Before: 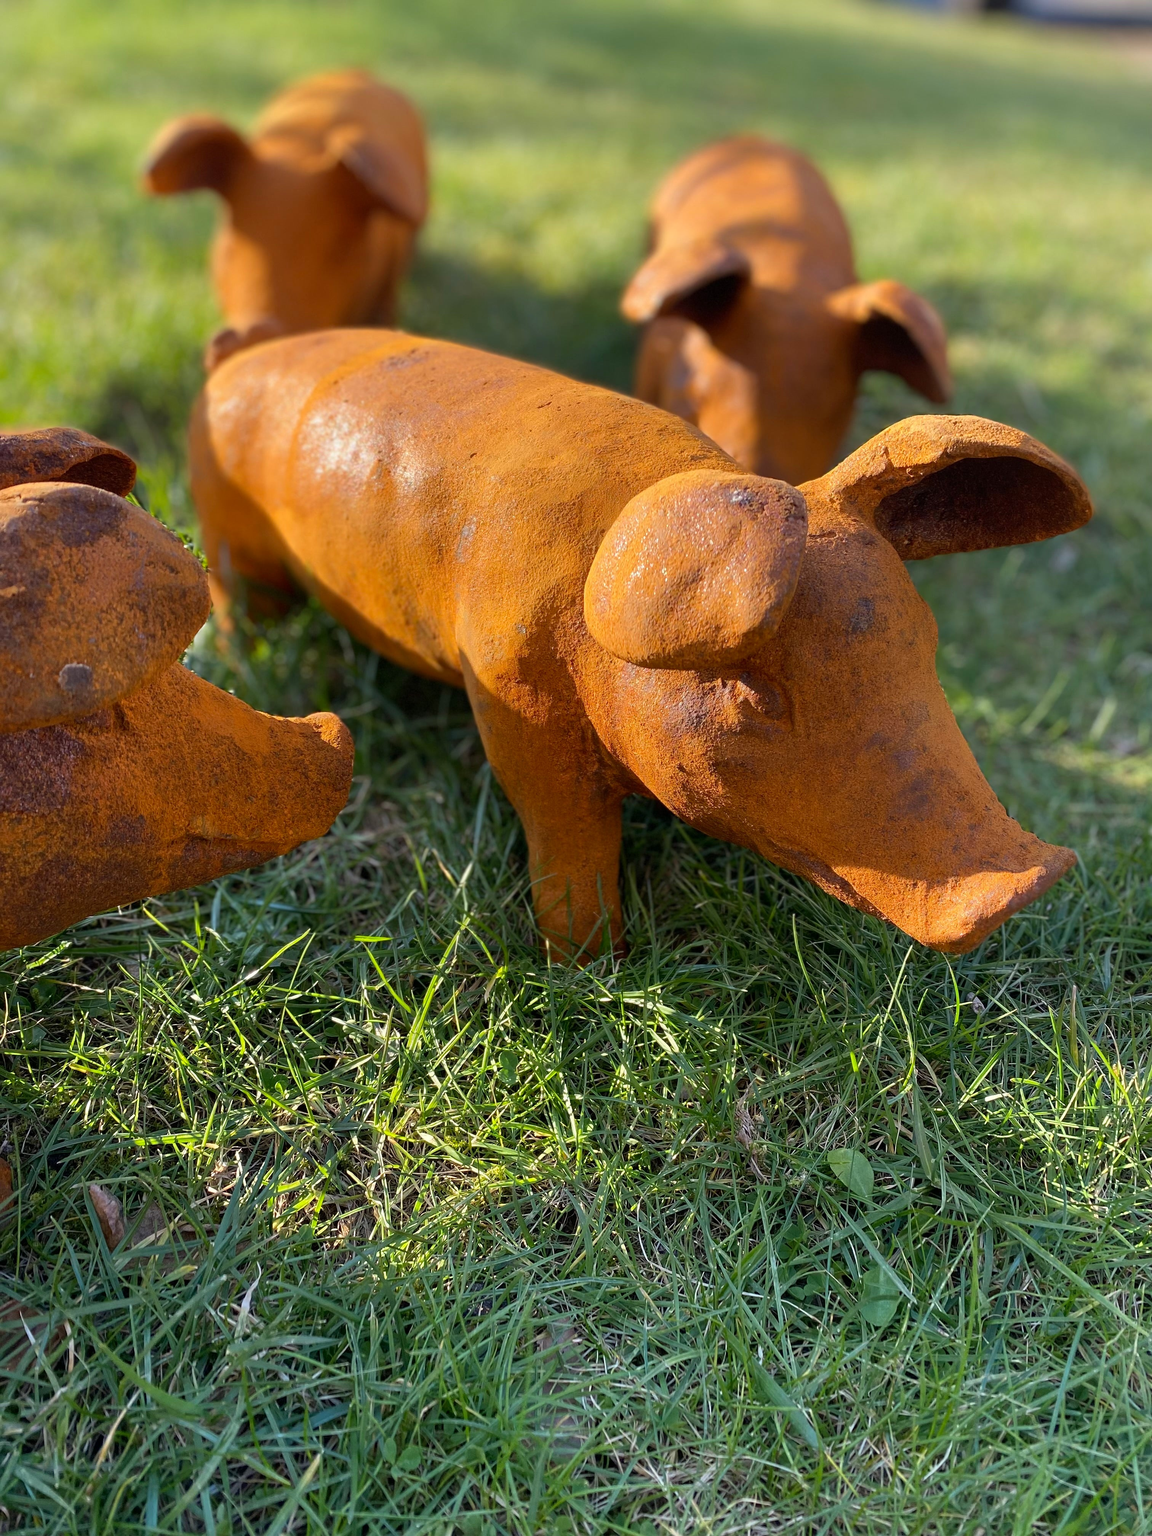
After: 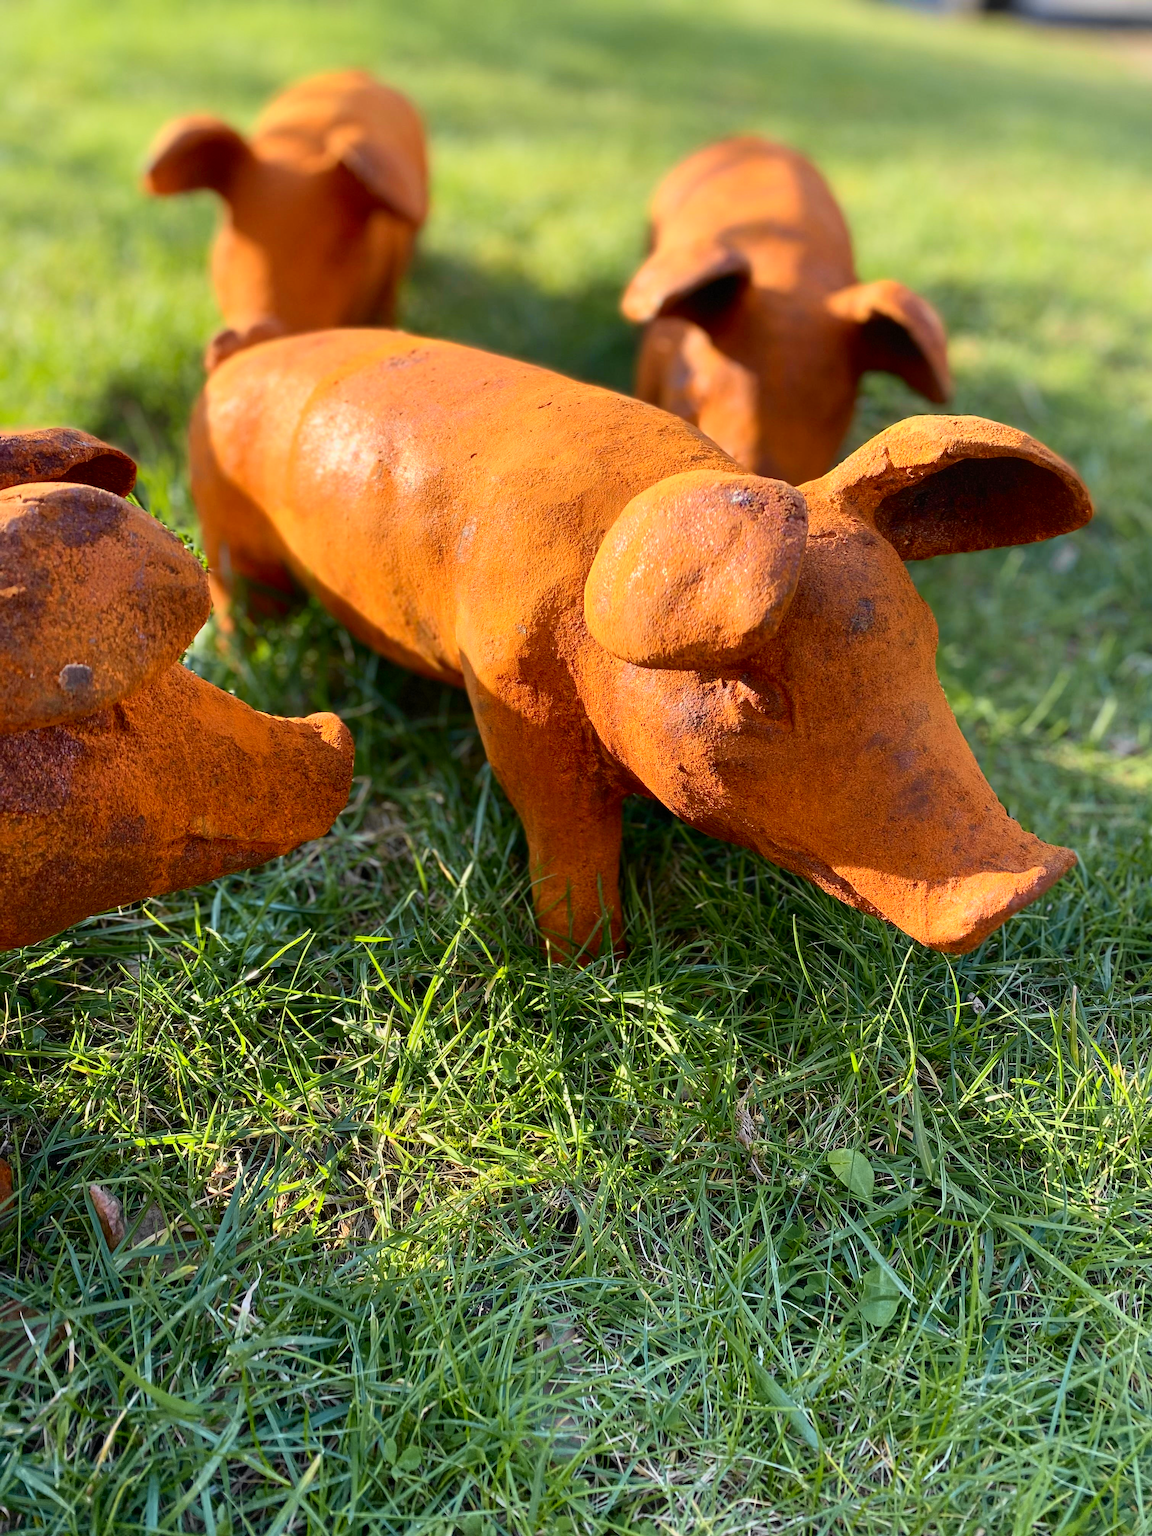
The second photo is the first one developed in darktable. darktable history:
tone curve: curves: ch0 [(0, 0) (0.131, 0.116) (0.316, 0.345) (0.501, 0.584) (0.629, 0.732) (0.812, 0.888) (1, 0.974)]; ch1 [(0, 0) (0.366, 0.367) (0.475, 0.462) (0.494, 0.496) (0.504, 0.499) (0.553, 0.584) (1, 1)]; ch2 [(0, 0) (0.333, 0.346) (0.375, 0.375) (0.424, 0.43) (0.476, 0.492) (0.502, 0.502) (0.533, 0.556) (0.566, 0.599) (0.614, 0.653) (1, 1)], color space Lab, independent channels, preserve colors none
